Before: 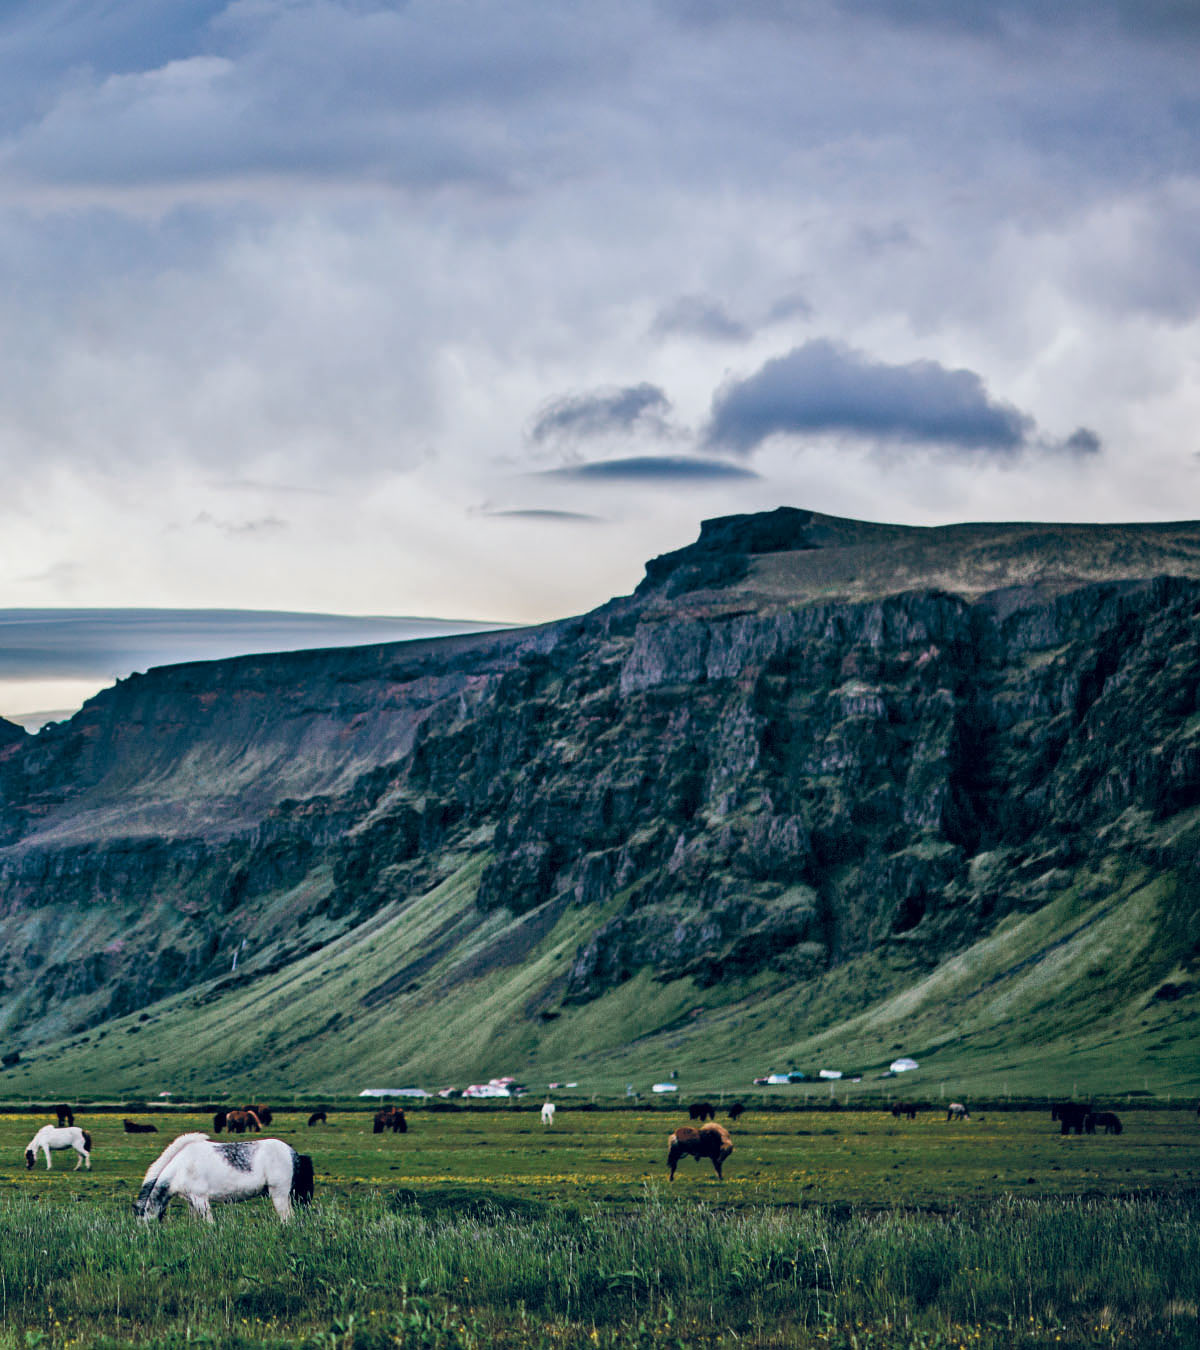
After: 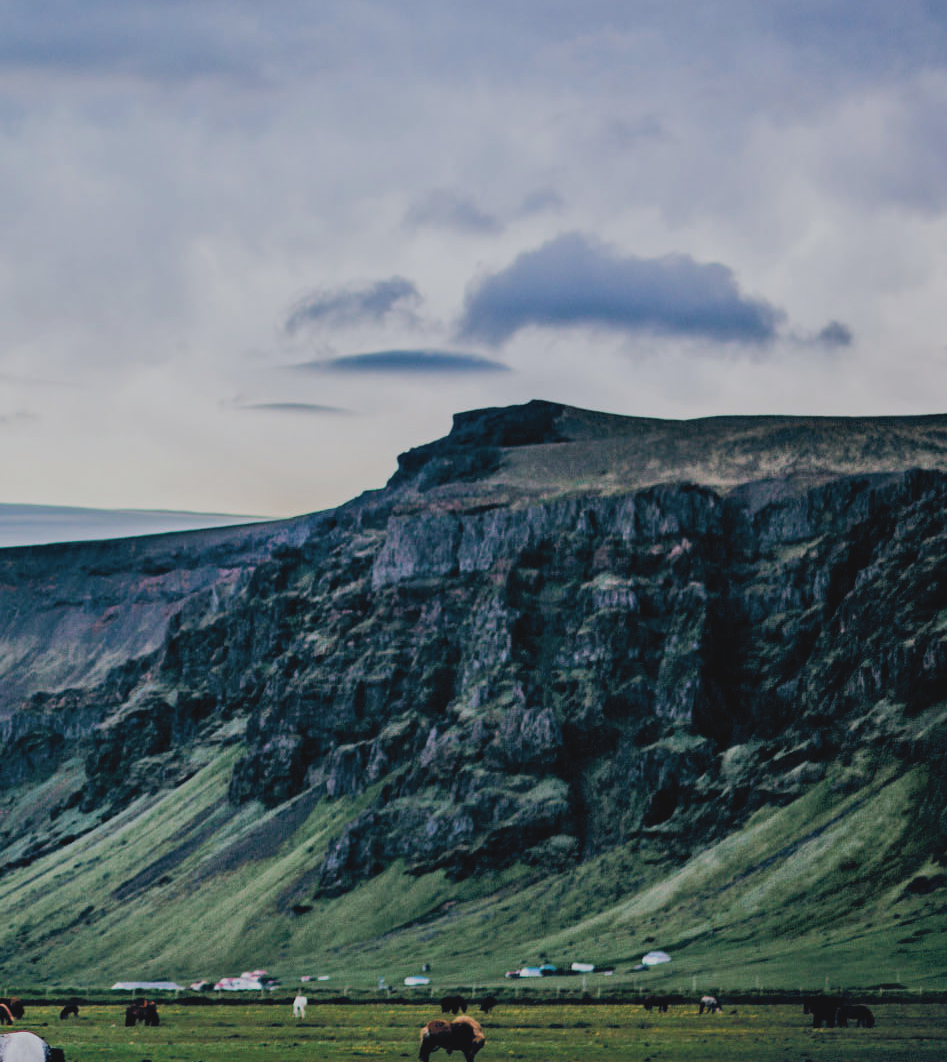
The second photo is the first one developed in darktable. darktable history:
crop and rotate: left 20.685%, top 7.951%, right 0.379%, bottom 13.337%
filmic rgb: black relative exposure -7.65 EV, white relative exposure 4.56 EV, hardness 3.61, contrast 1.054, add noise in highlights 0.001, color science v3 (2019), use custom middle-gray values true, iterations of high-quality reconstruction 0, contrast in highlights soft
contrast brightness saturation: contrast -0.115
